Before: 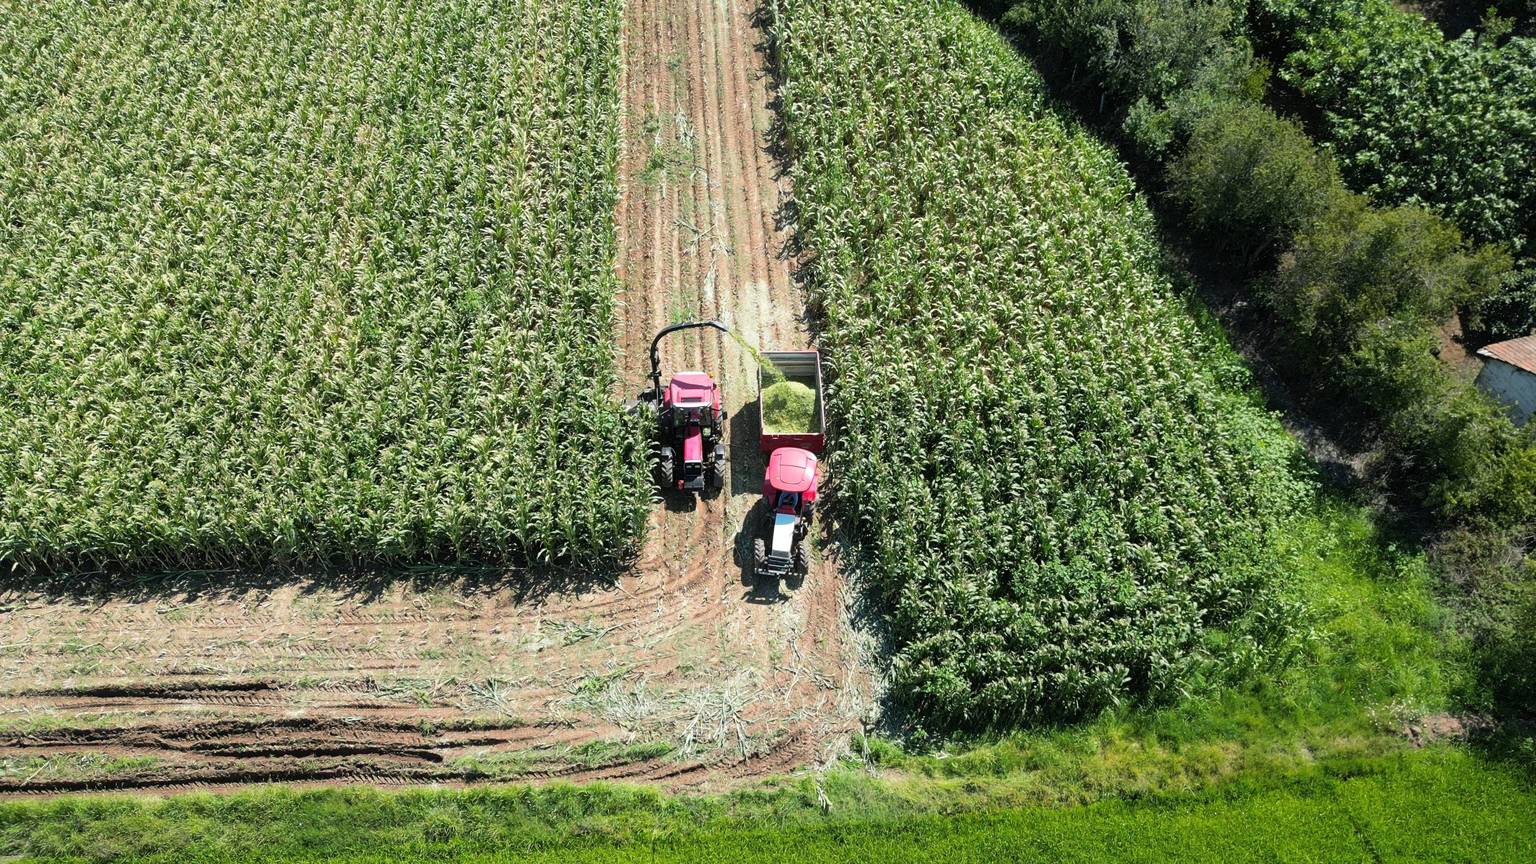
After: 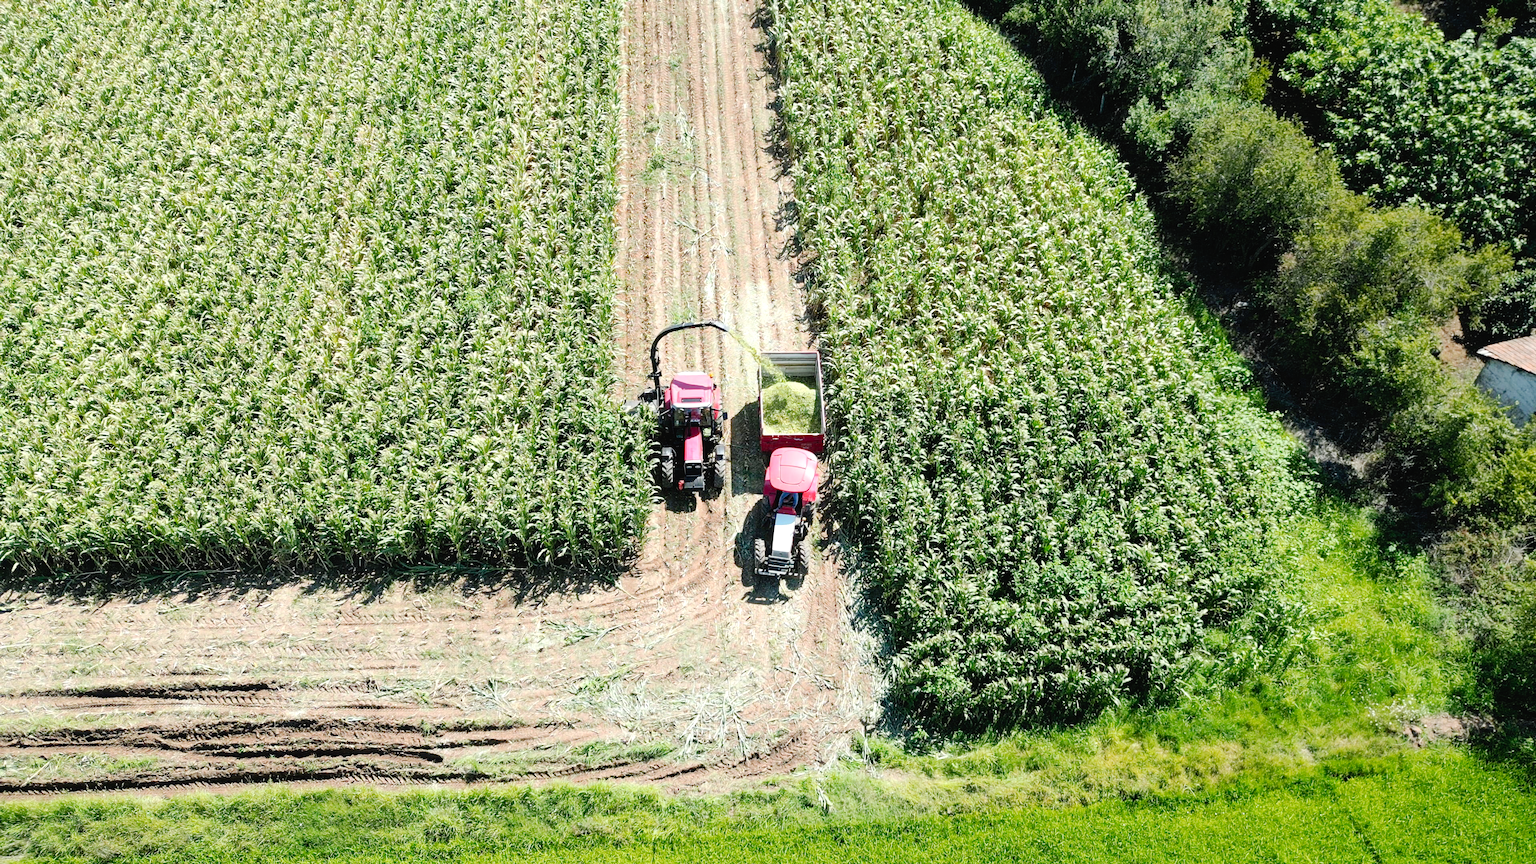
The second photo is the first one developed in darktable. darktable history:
exposure: black level correction 0.001, exposure 0.499 EV, compensate highlight preservation false
tone curve: curves: ch0 [(0, 0.019) (0.066, 0.043) (0.189, 0.182) (0.359, 0.417) (0.485, 0.576) (0.656, 0.734) (0.851, 0.861) (0.997, 0.959)]; ch1 [(0, 0) (0.179, 0.123) (0.381, 0.36) (0.425, 0.41) (0.474, 0.472) (0.499, 0.501) (0.514, 0.517) (0.571, 0.584) (0.649, 0.677) (0.812, 0.856) (1, 1)]; ch2 [(0, 0) (0.246, 0.214) (0.421, 0.427) (0.459, 0.484) (0.5, 0.504) (0.518, 0.523) (0.529, 0.544) (0.56, 0.581) (0.617, 0.631) (0.744, 0.734) (0.867, 0.821) (0.993, 0.889)], preserve colors none
